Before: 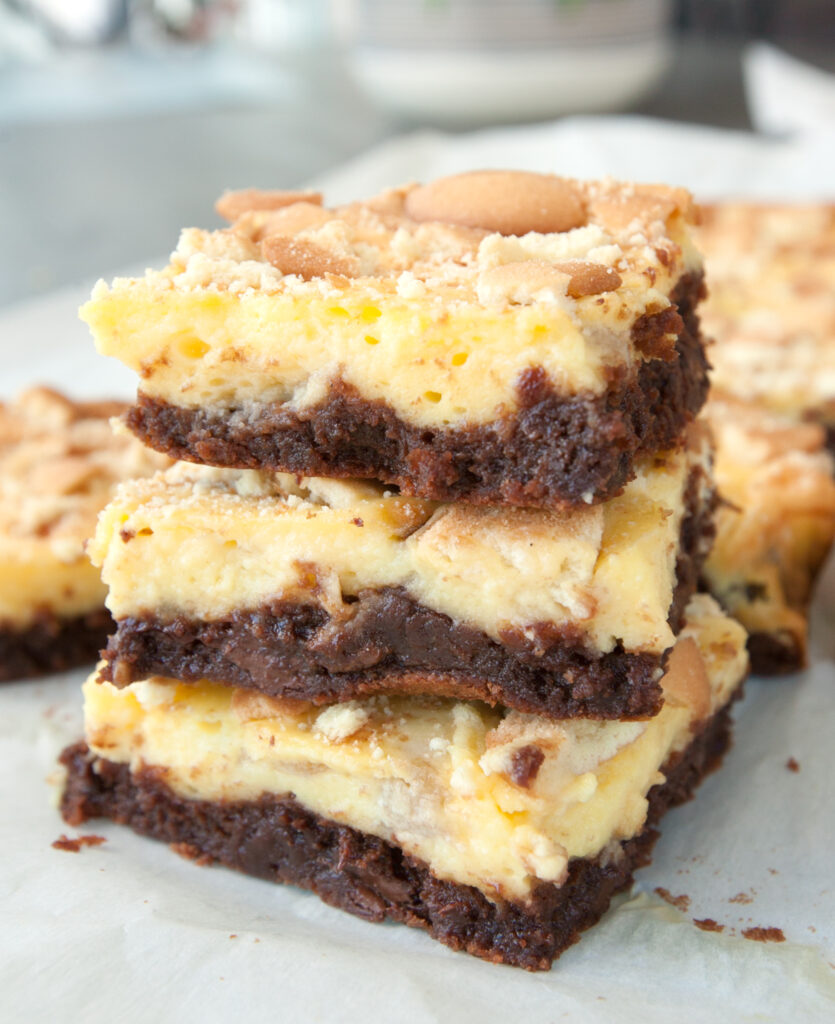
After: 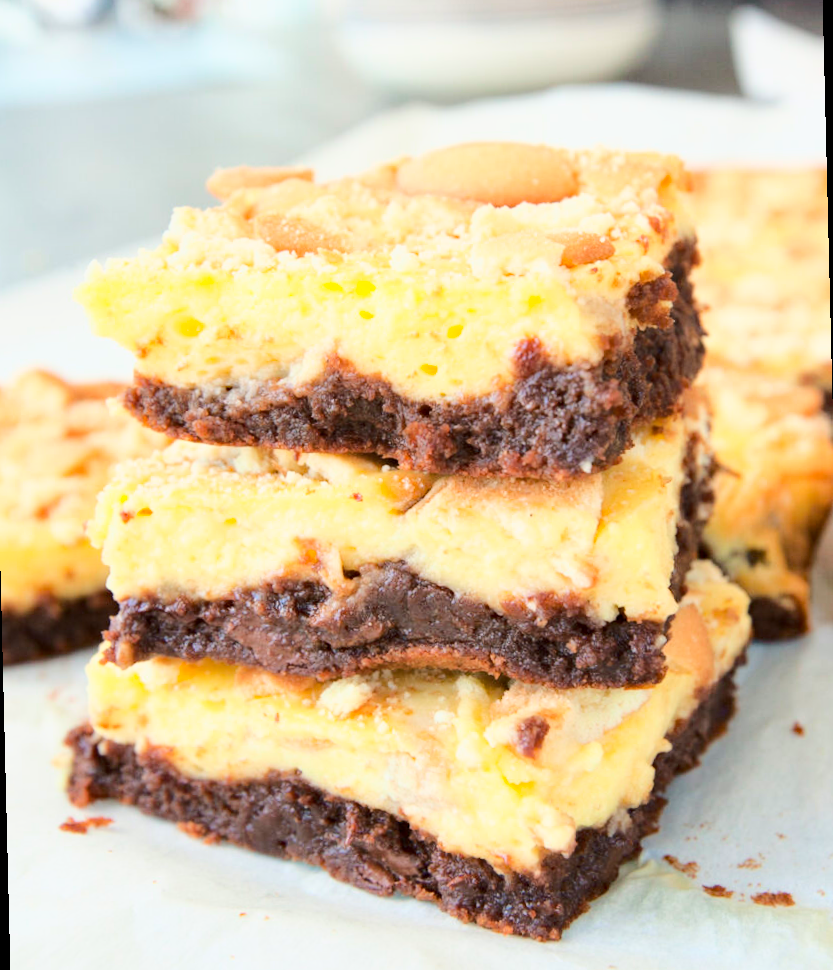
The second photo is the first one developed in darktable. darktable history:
base curve: curves: ch0 [(0, 0) (0.025, 0.046) (0.112, 0.277) (0.467, 0.74) (0.814, 0.929) (1, 0.942)]
haze removal: compatibility mode true, adaptive false
rotate and perspective: rotation -1.42°, crop left 0.016, crop right 0.984, crop top 0.035, crop bottom 0.965
